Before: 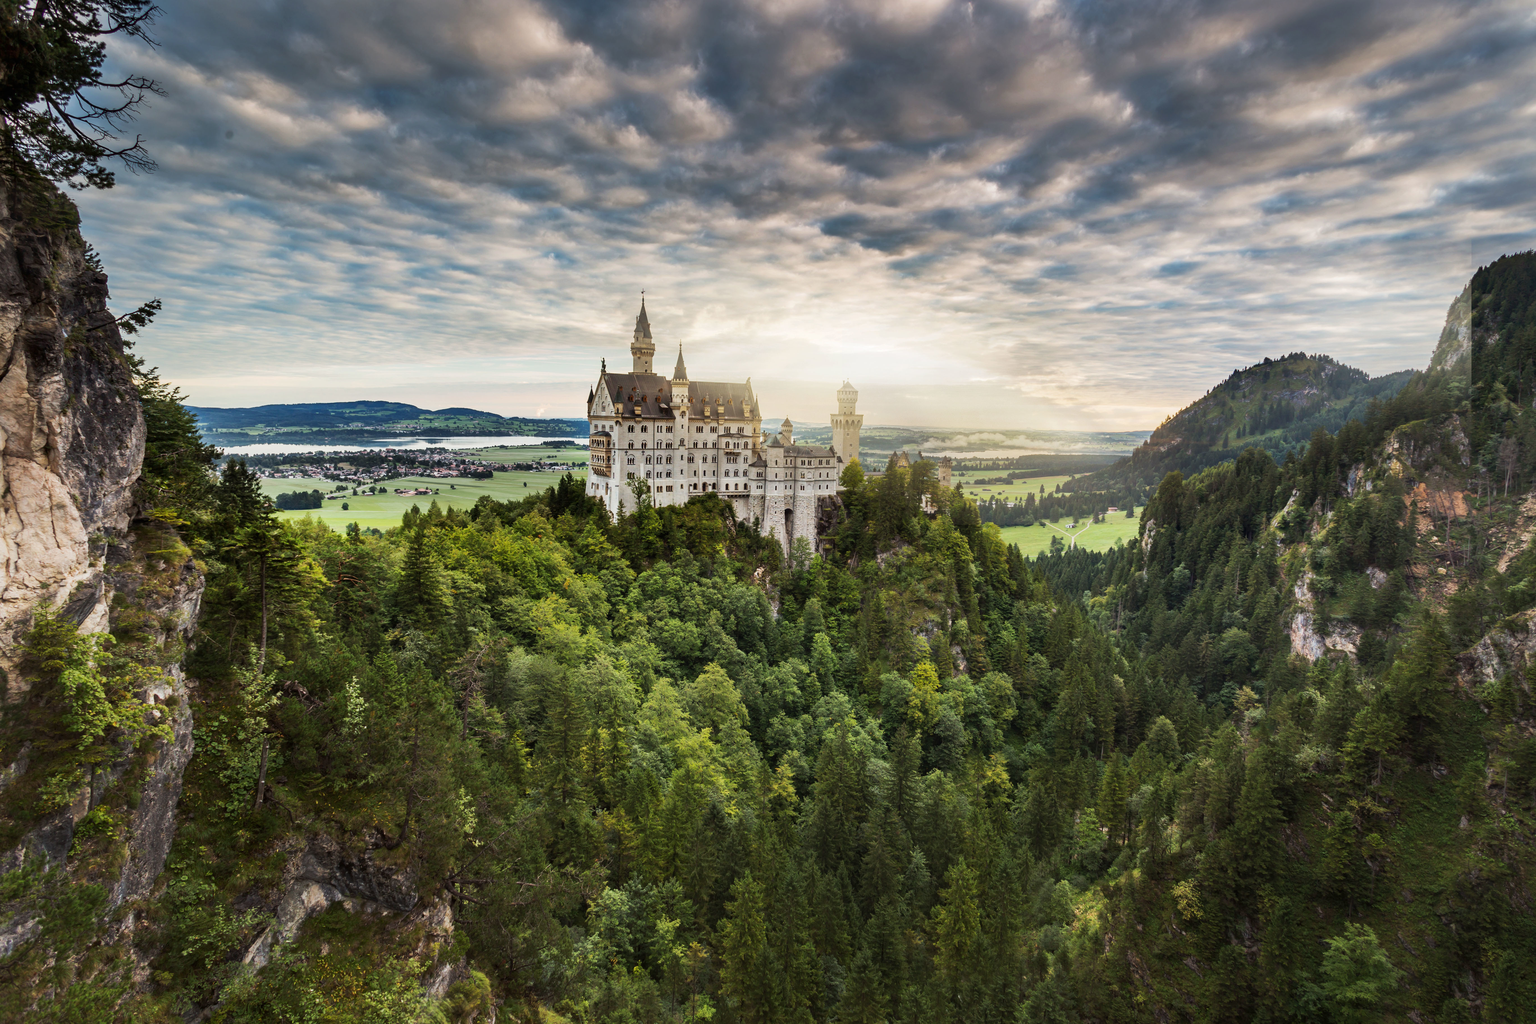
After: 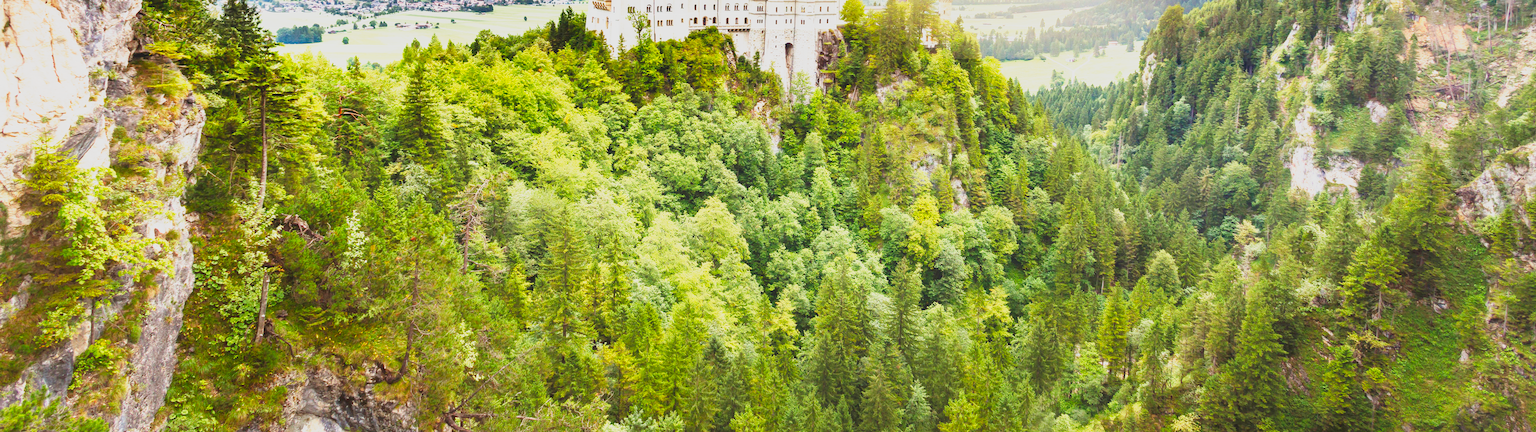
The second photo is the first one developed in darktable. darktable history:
contrast brightness saturation: contrast -0.19, saturation 0.19
crop: top 45.551%, bottom 12.262%
exposure: black level correction 0, exposure 1.388 EV, compensate exposure bias true, compensate highlight preservation false
color balance rgb: perceptual saturation grading › global saturation -0.31%, global vibrance -8%, contrast -13%, saturation formula JzAzBz (2021)
base curve: curves: ch0 [(0, 0) (0.007, 0.004) (0.027, 0.03) (0.046, 0.07) (0.207, 0.54) (0.442, 0.872) (0.673, 0.972) (1, 1)], preserve colors none
